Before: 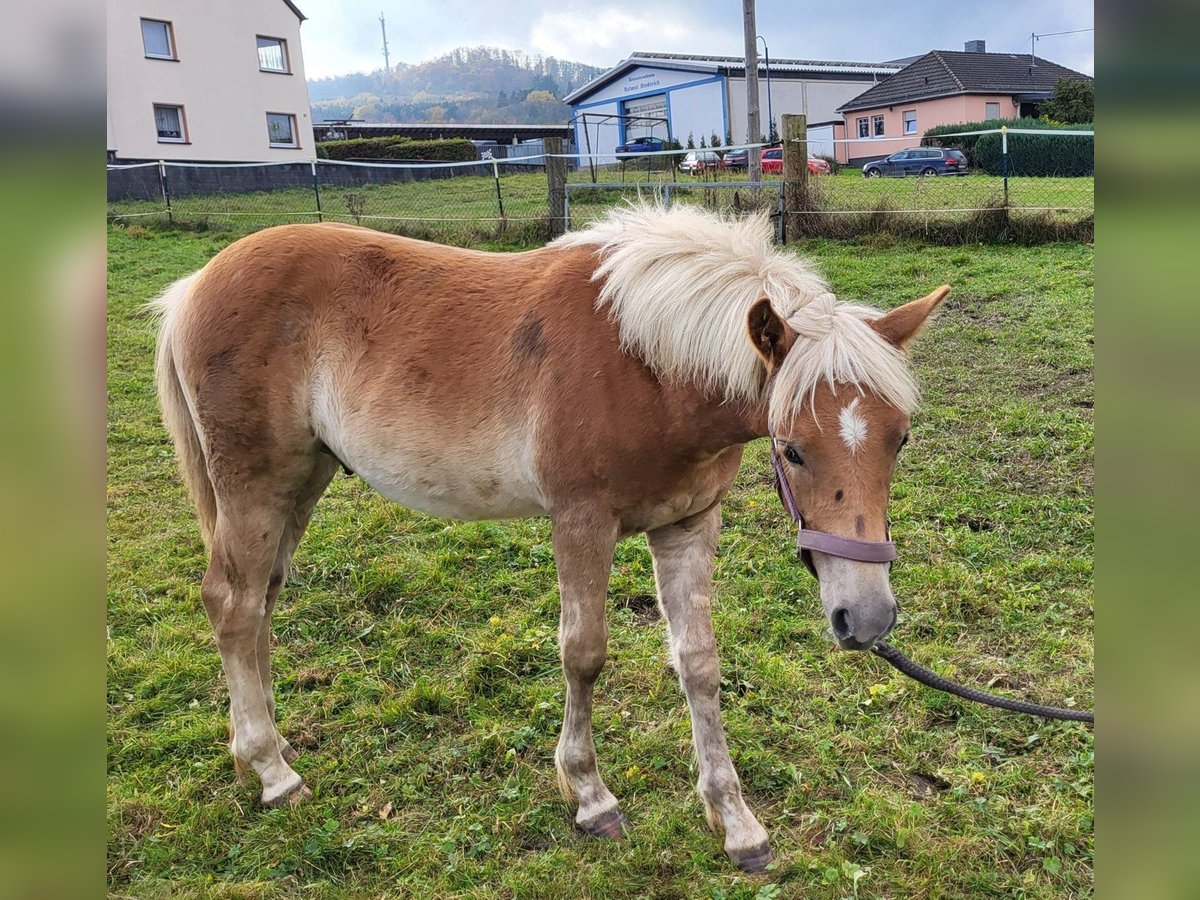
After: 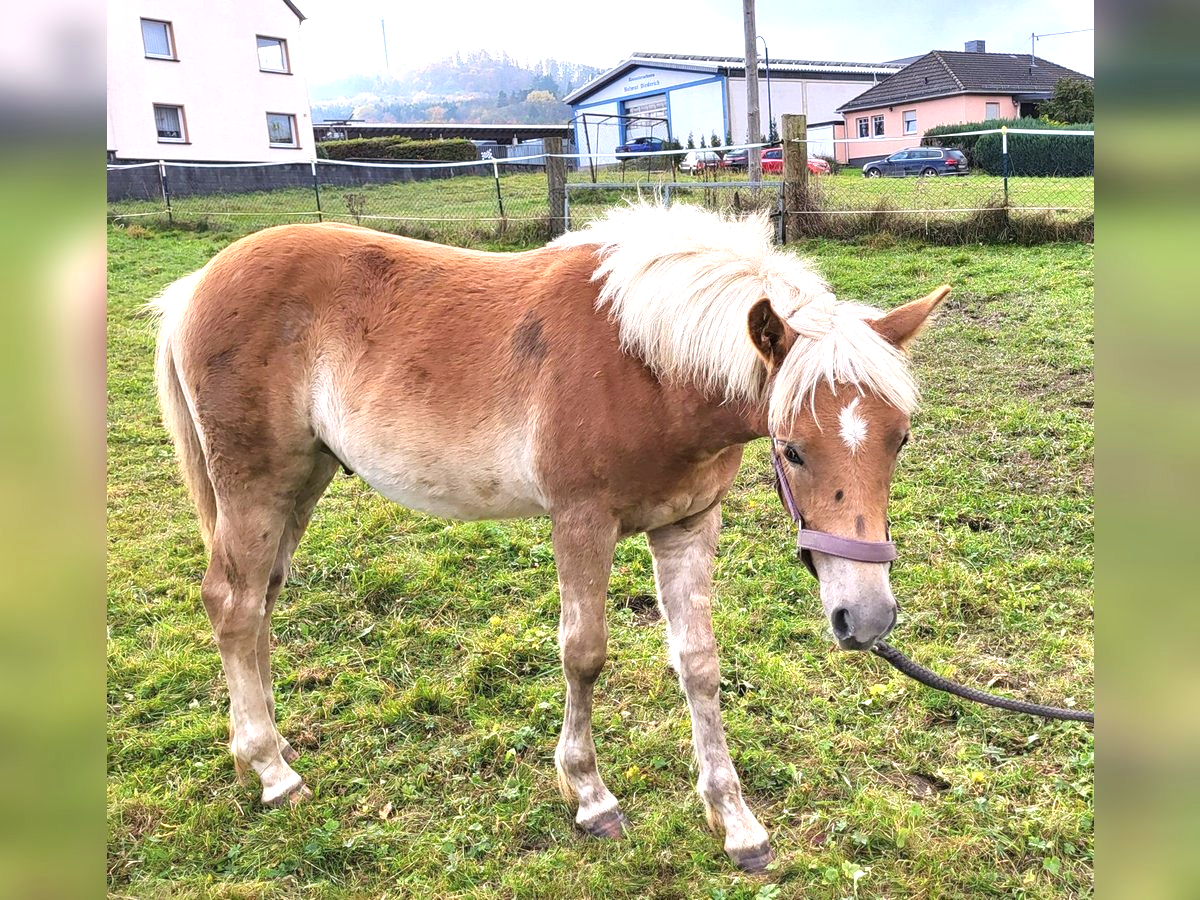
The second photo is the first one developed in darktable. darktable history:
exposure: black level correction -0.001, exposure 0.9 EV, compensate exposure bias true, compensate highlight preservation false
color correction: highlights a* 3.12, highlights b* -1.55, shadows a* -0.101, shadows b* 2.52, saturation 0.98
